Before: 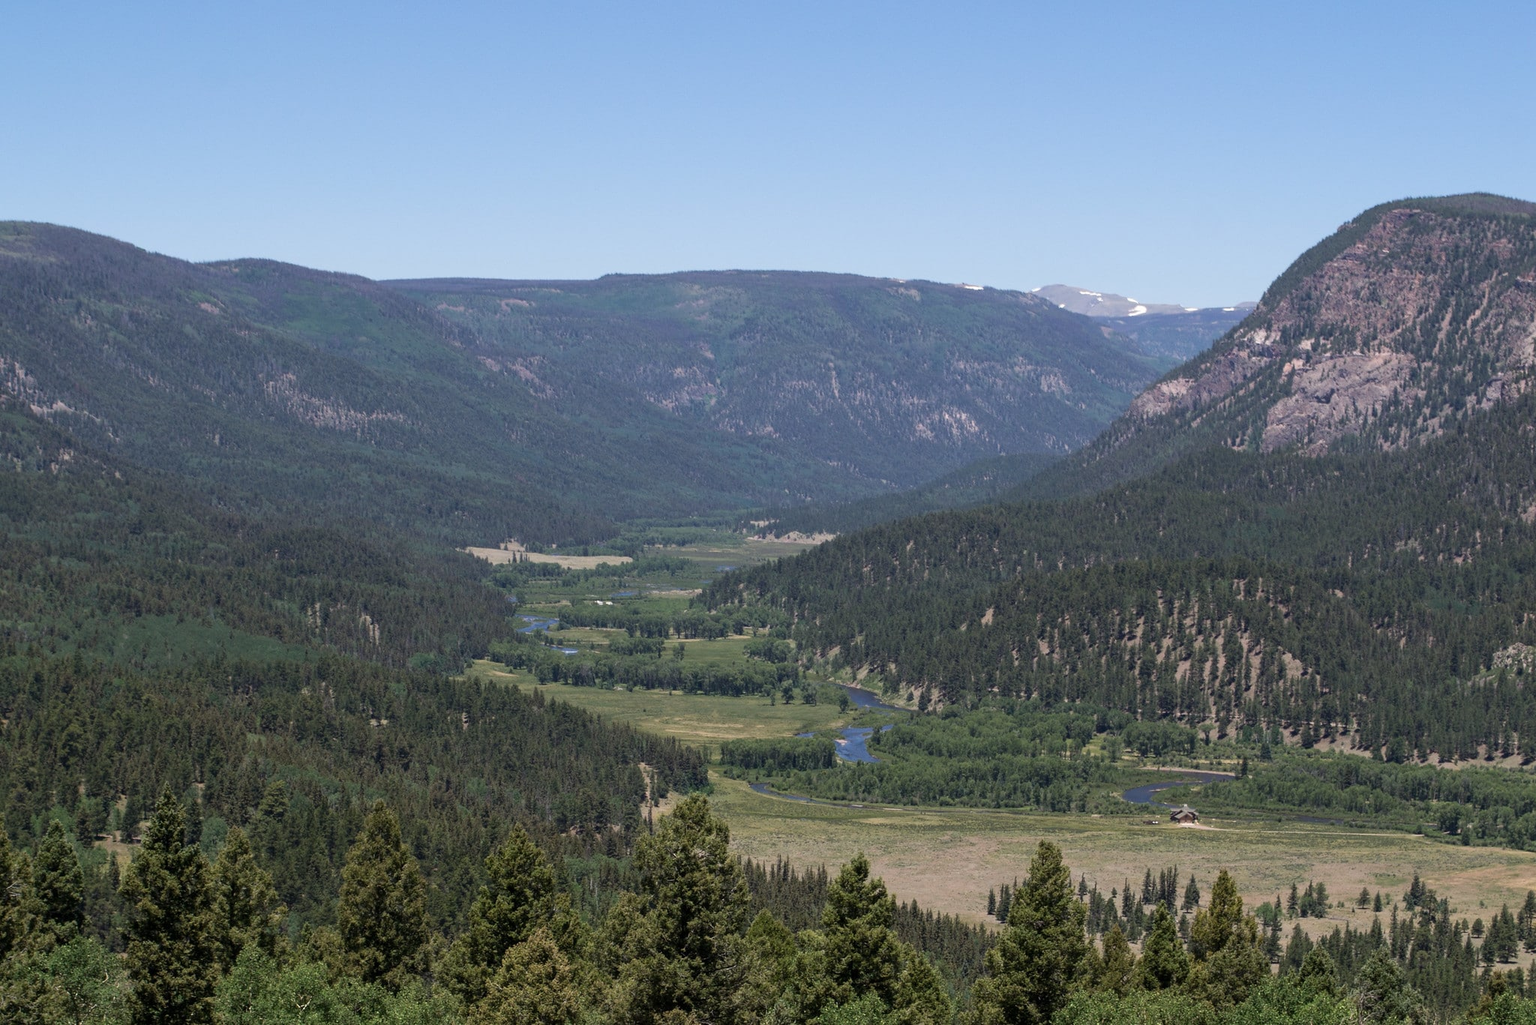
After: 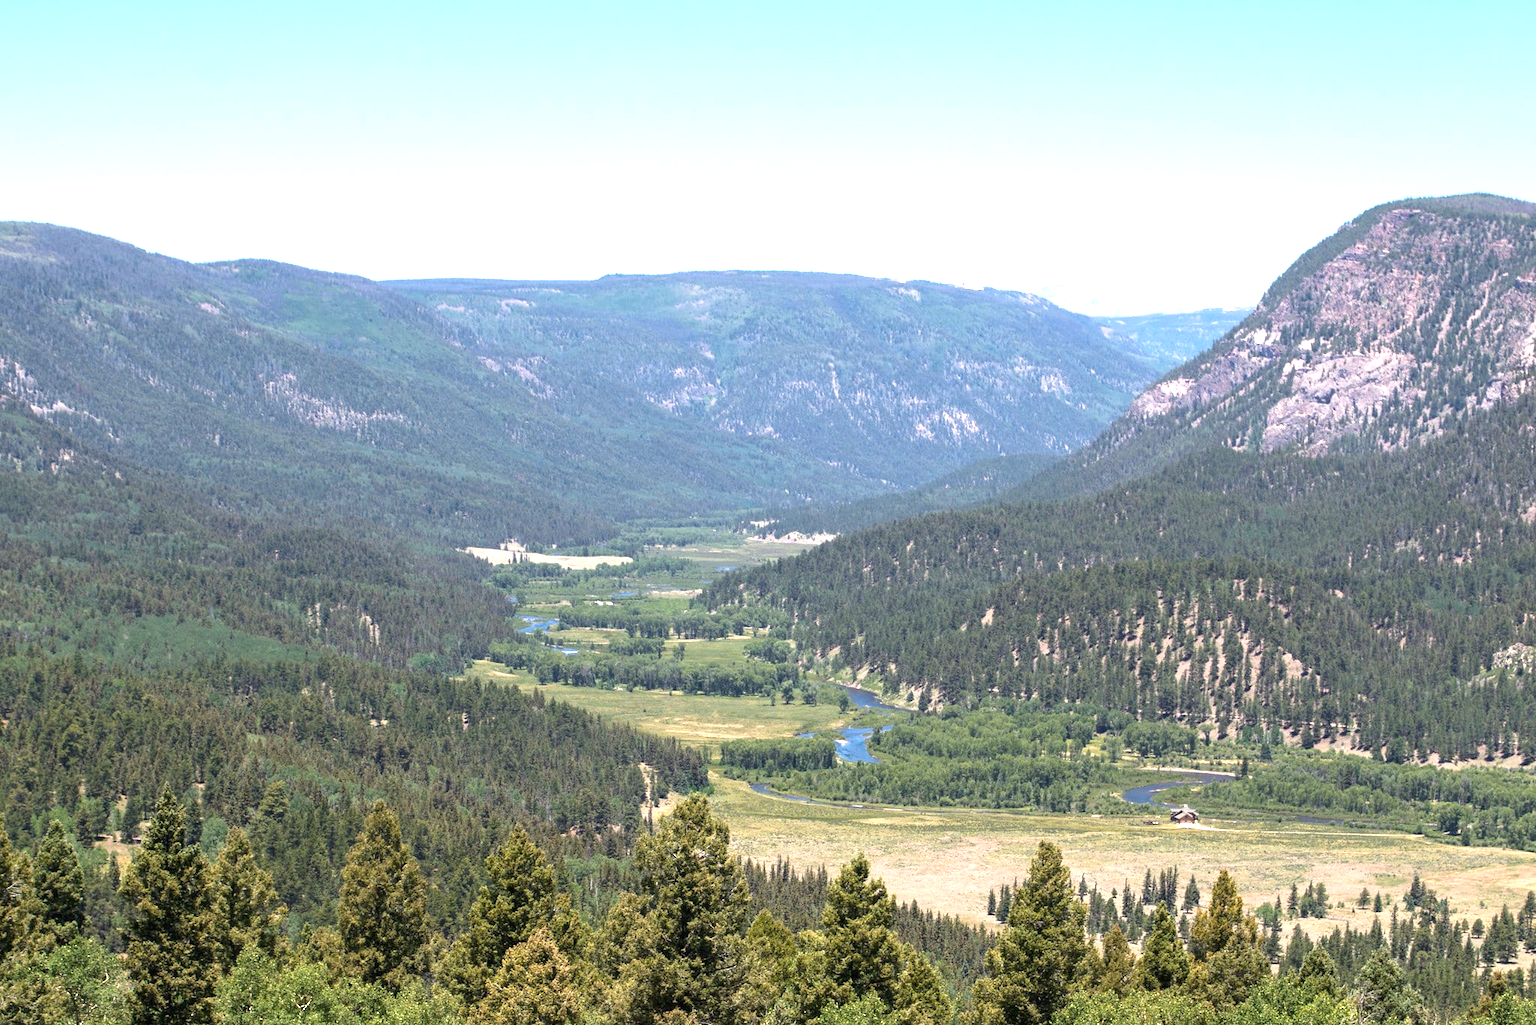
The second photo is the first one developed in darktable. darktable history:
exposure: black level correction 0, exposure 1.5 EV, compensate highlight preservation false
color zones: curves: ch1 [(0.239, 0.552) (0.75, 0.5)]; ch2 [(0.25, 0.462) (0.749, 0.457)], mix 25.94%
